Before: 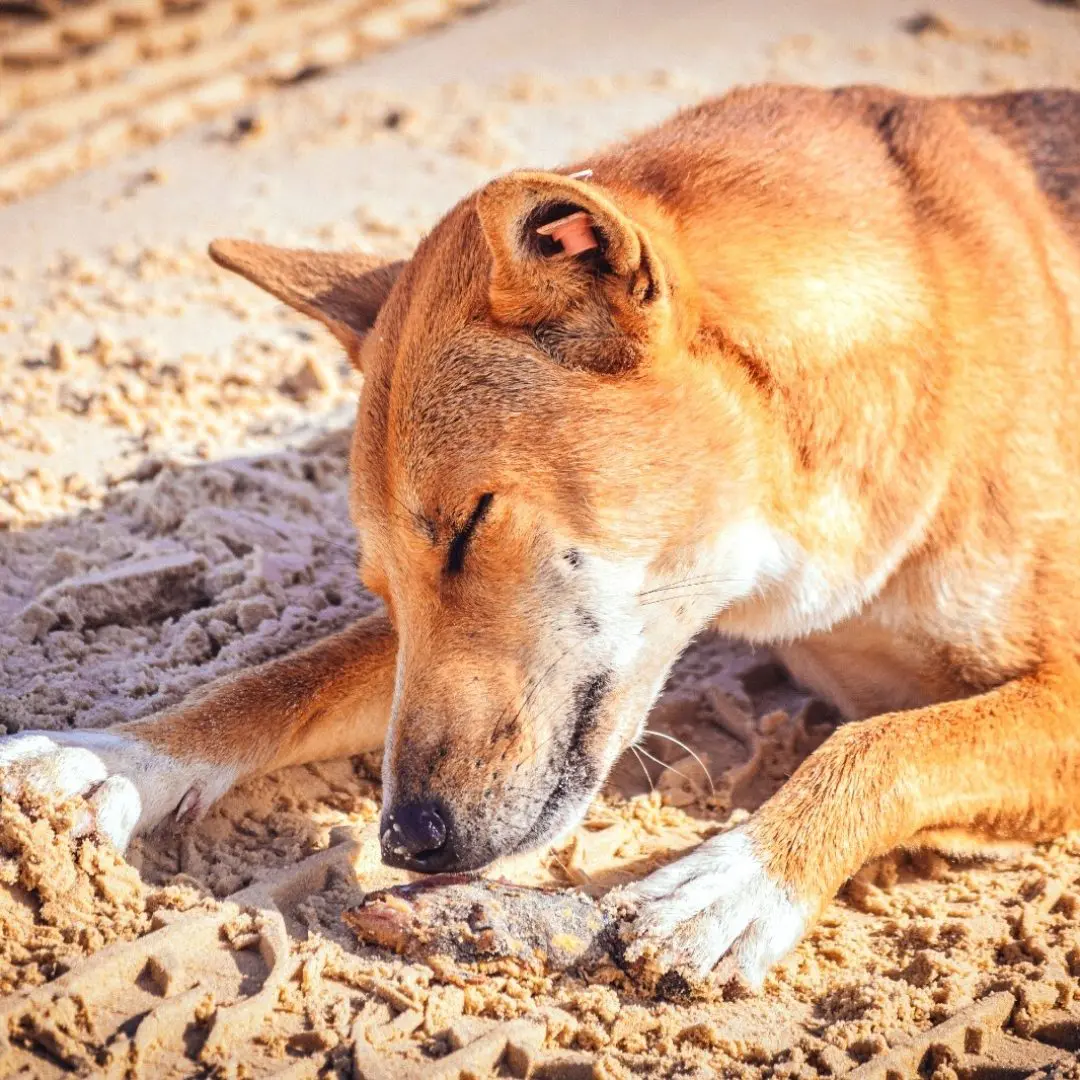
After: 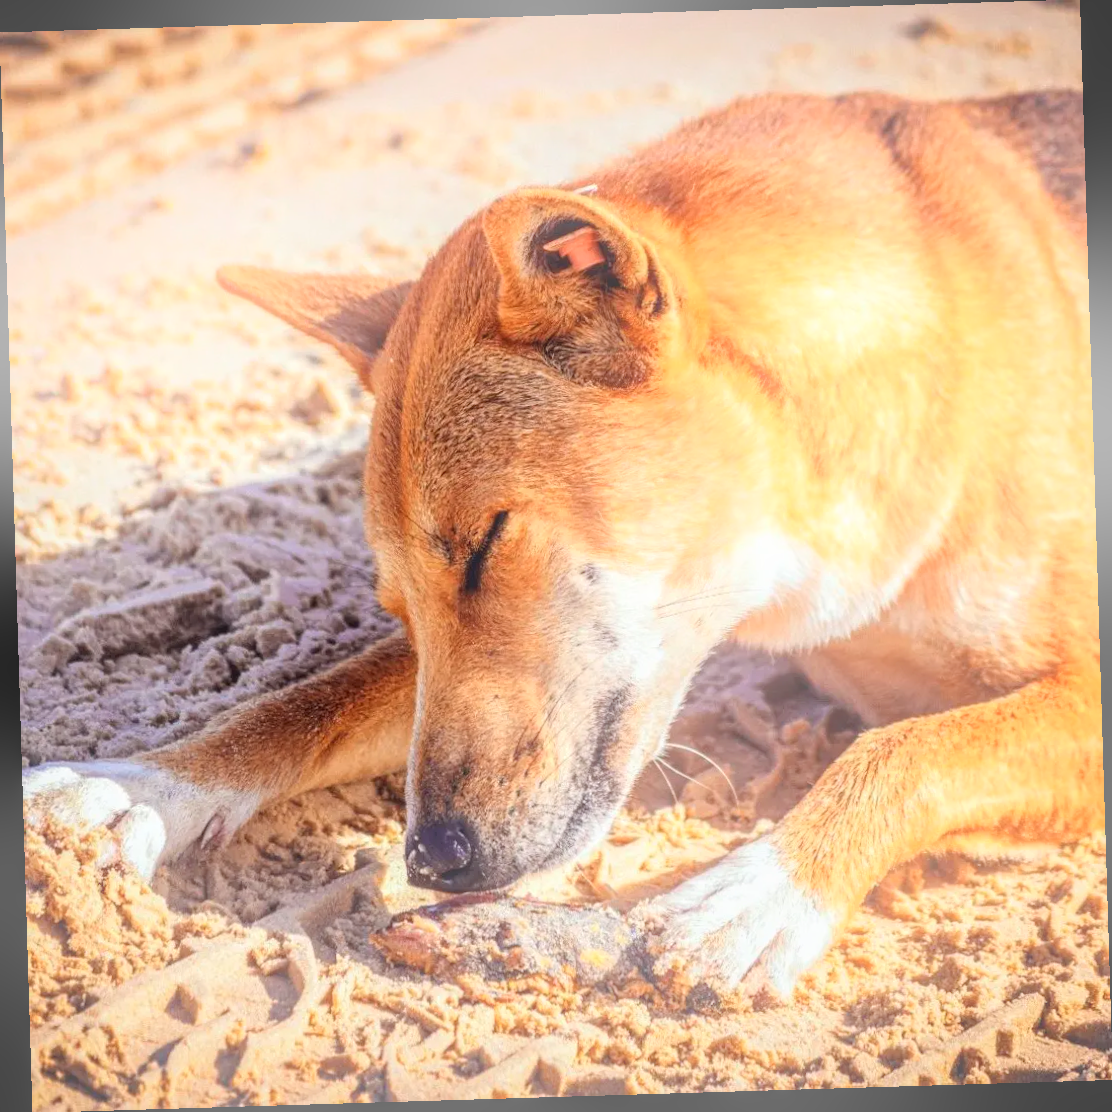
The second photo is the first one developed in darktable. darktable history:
bloom: threshold 82.5%, strength 16.25%
local contrast: on, module defaults
rotate and perspective: rotation -1.75°, automatic cropping off
